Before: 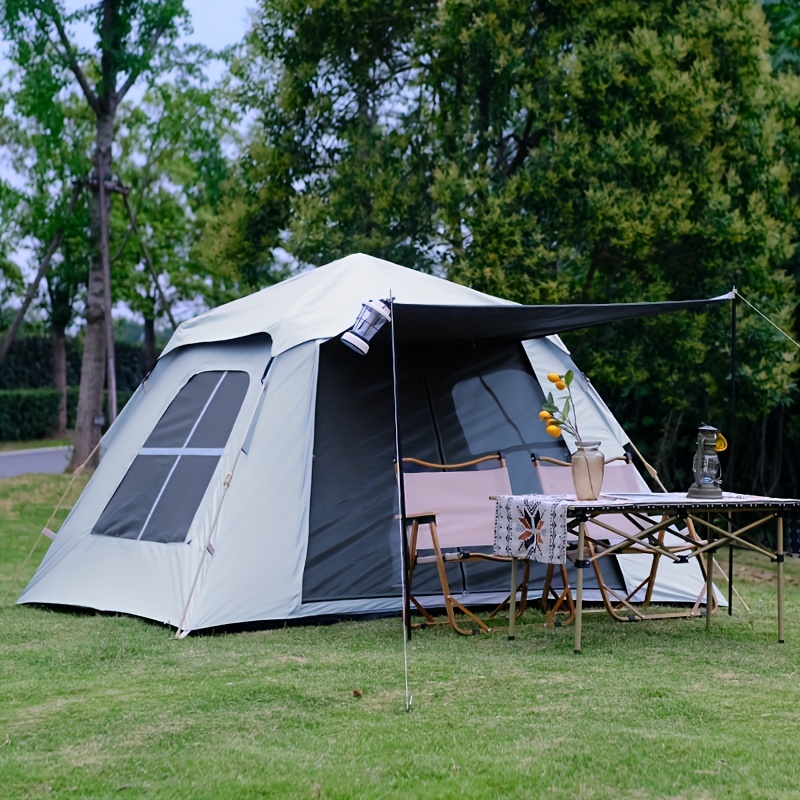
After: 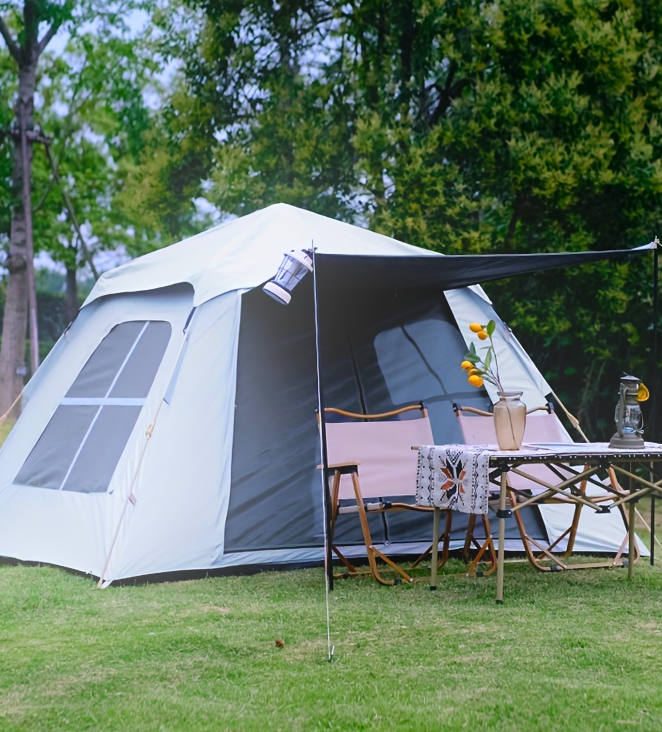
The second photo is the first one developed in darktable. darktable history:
crop: left 9.807%, top 6.259%, right 7.334%, bottom 2.177%
bloom: on, module defaults
contrast brightness saturation: contrast 0.04, saturation 0.16
